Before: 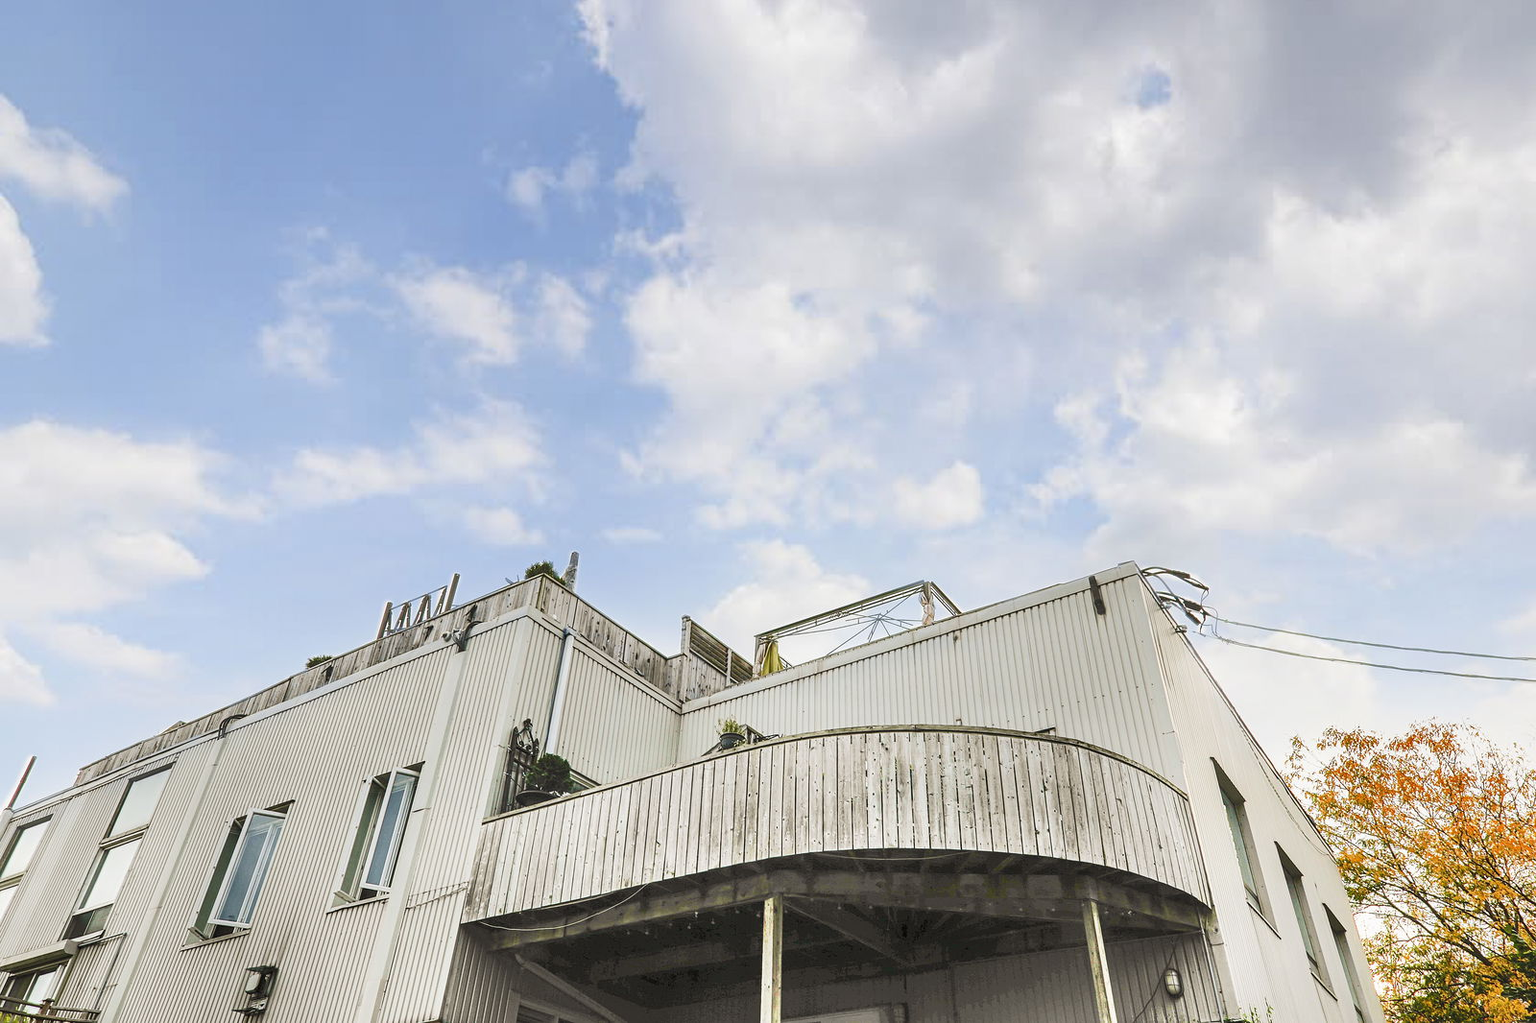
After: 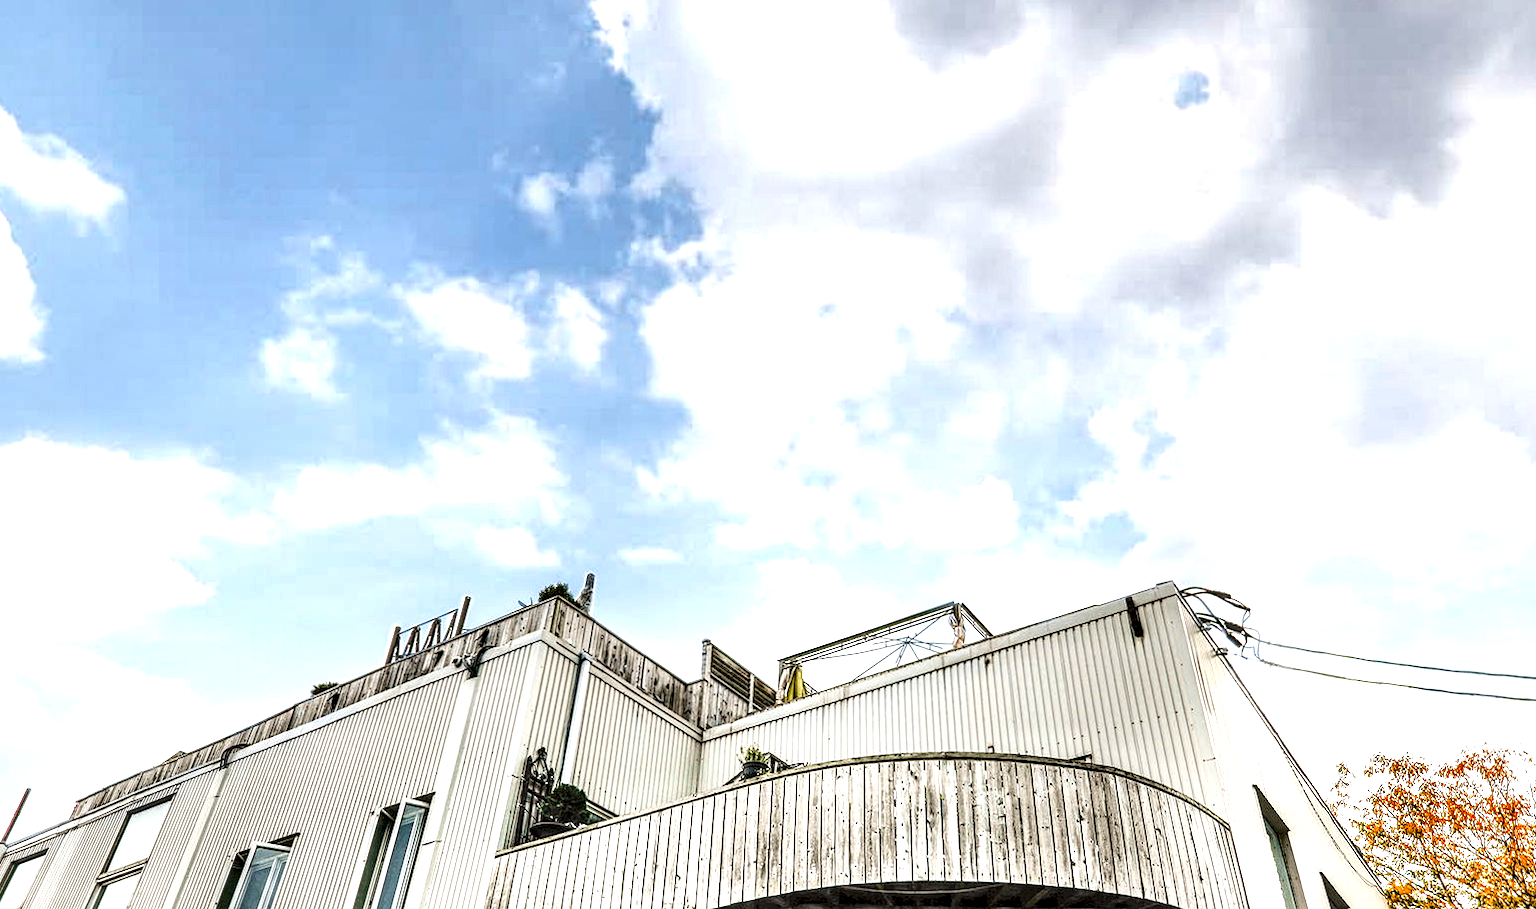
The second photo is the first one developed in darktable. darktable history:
crop and rotate: angle 0.2°, left 0.275%, right 3.127%, bottom 14.18%
local contrast: highlights 20%, detail 197%
tone equalizer: -8 EV -0.75 EV, -7 EV -0.7 EV, -6 EV -0.6 EV, -5 EV -0.4 EV, -3 EV 0.4 EV, -2 EV 0.6 EV, -1 EV 0.7 EV, +0 EV 0.75 EV, edges refinement/feathering 500, mask exposure compensation -1.57 EV, preserve details no
